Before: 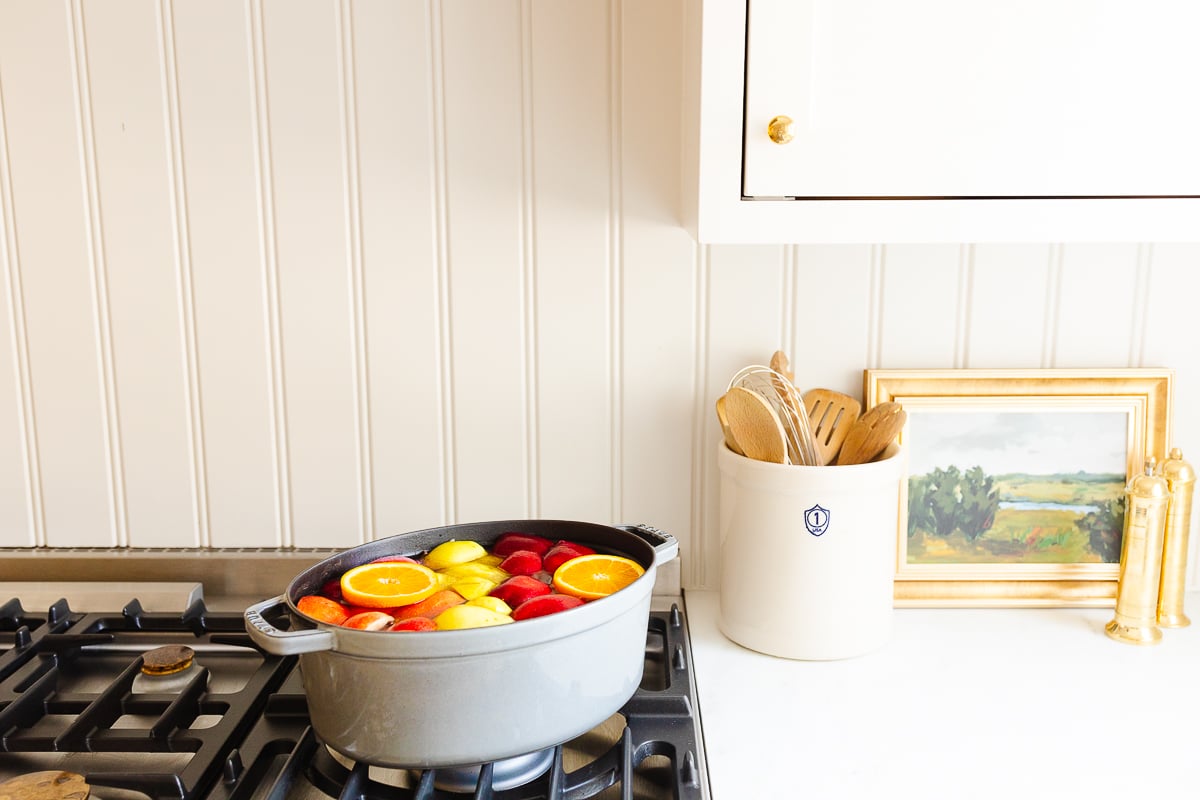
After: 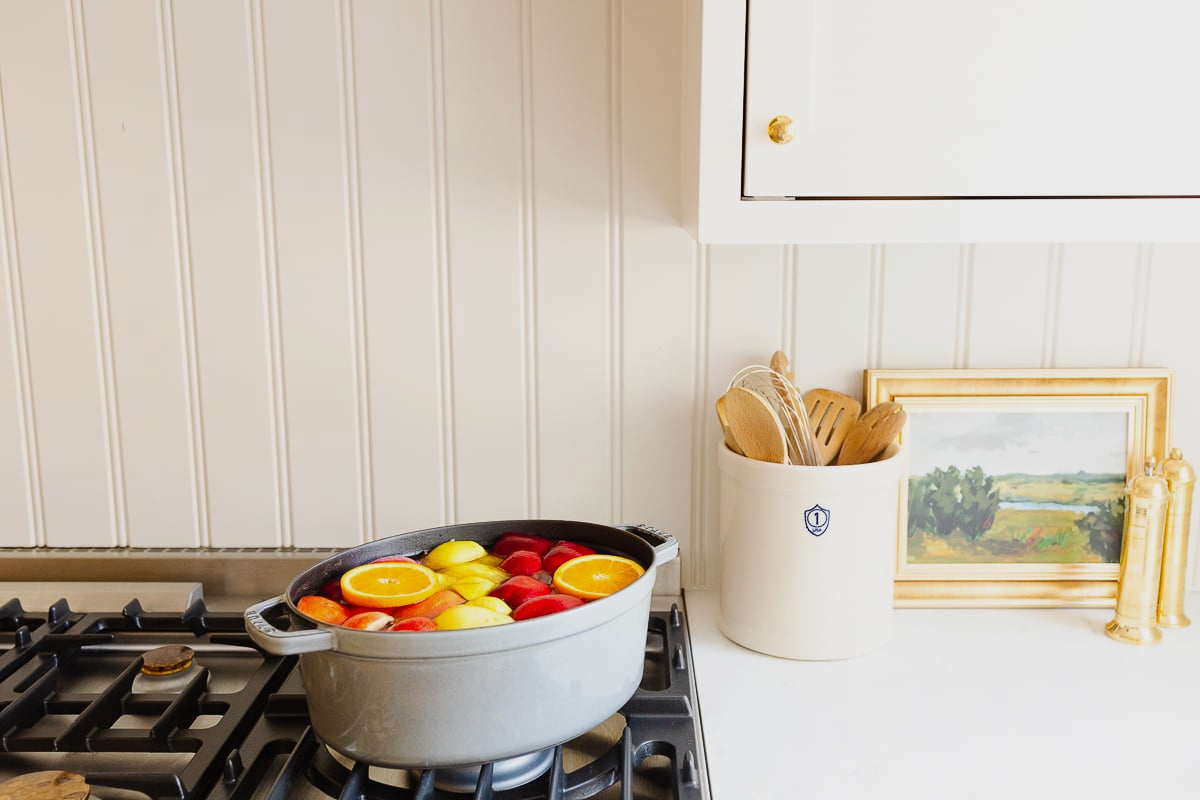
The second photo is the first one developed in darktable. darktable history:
exposure: exposure -0.271 EV, compensate highlight preservation false
